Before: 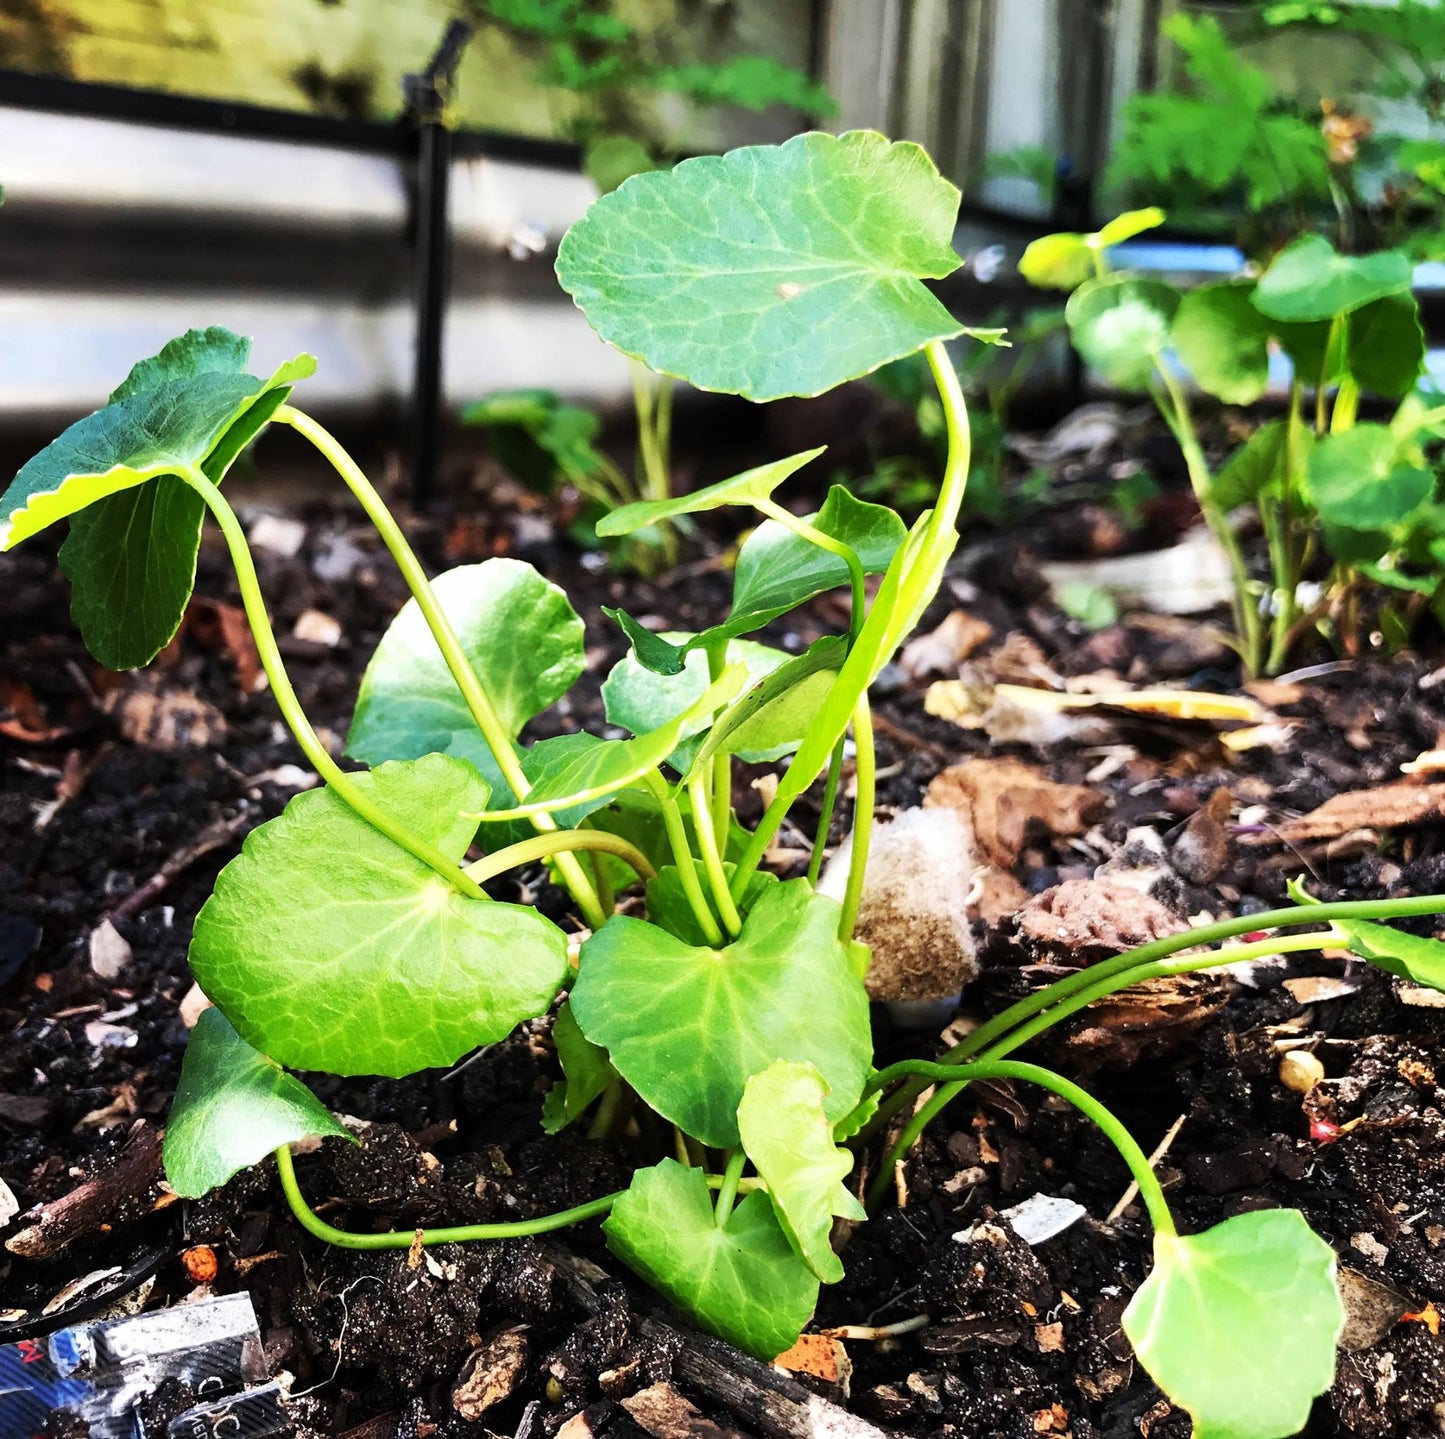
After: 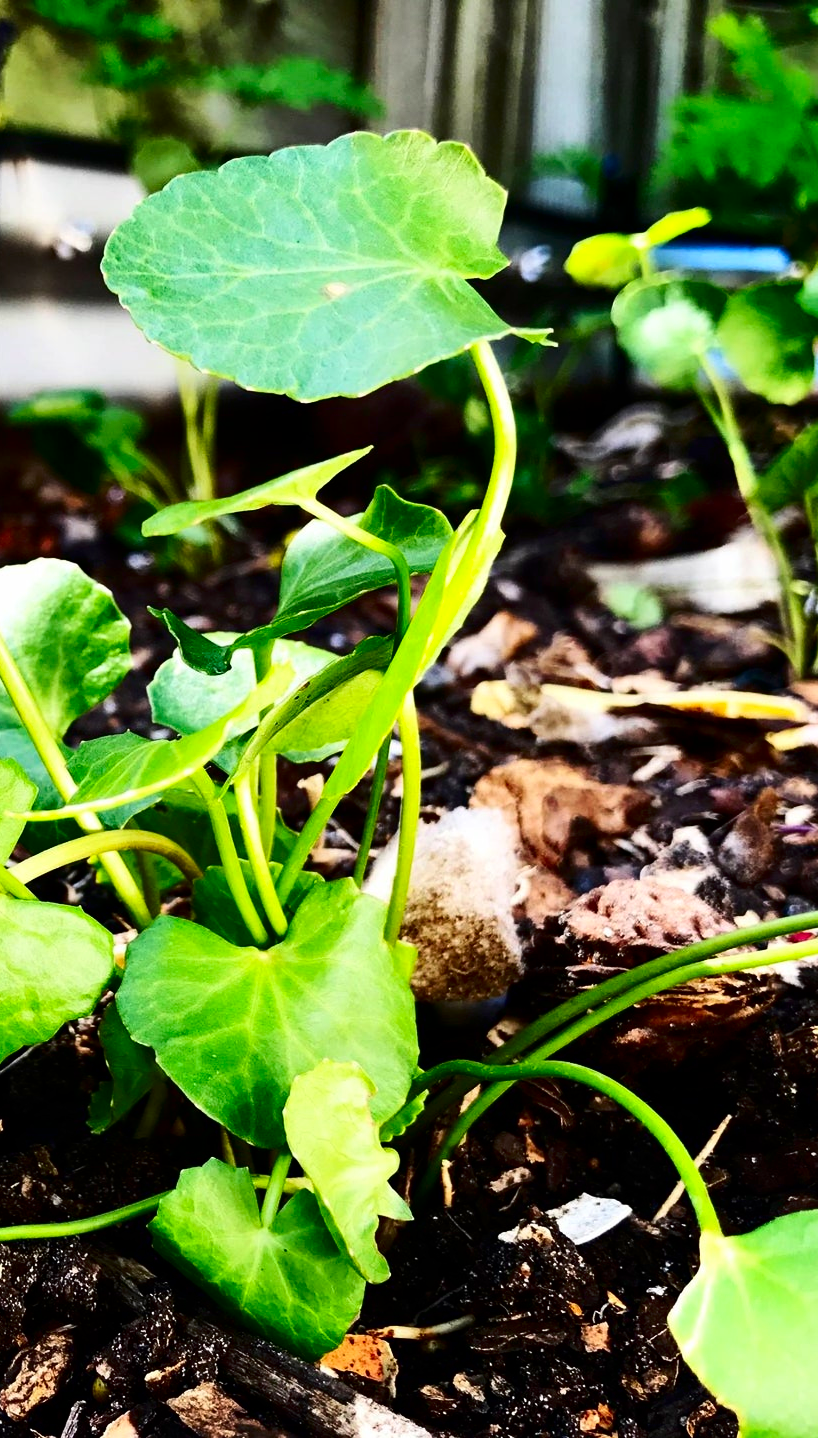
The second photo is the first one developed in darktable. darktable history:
crop: left 31.458%, top 0%, right 11.876%
contrast brightness saturation: contrast 0.22, brightness -0.19, saturation 0.24
